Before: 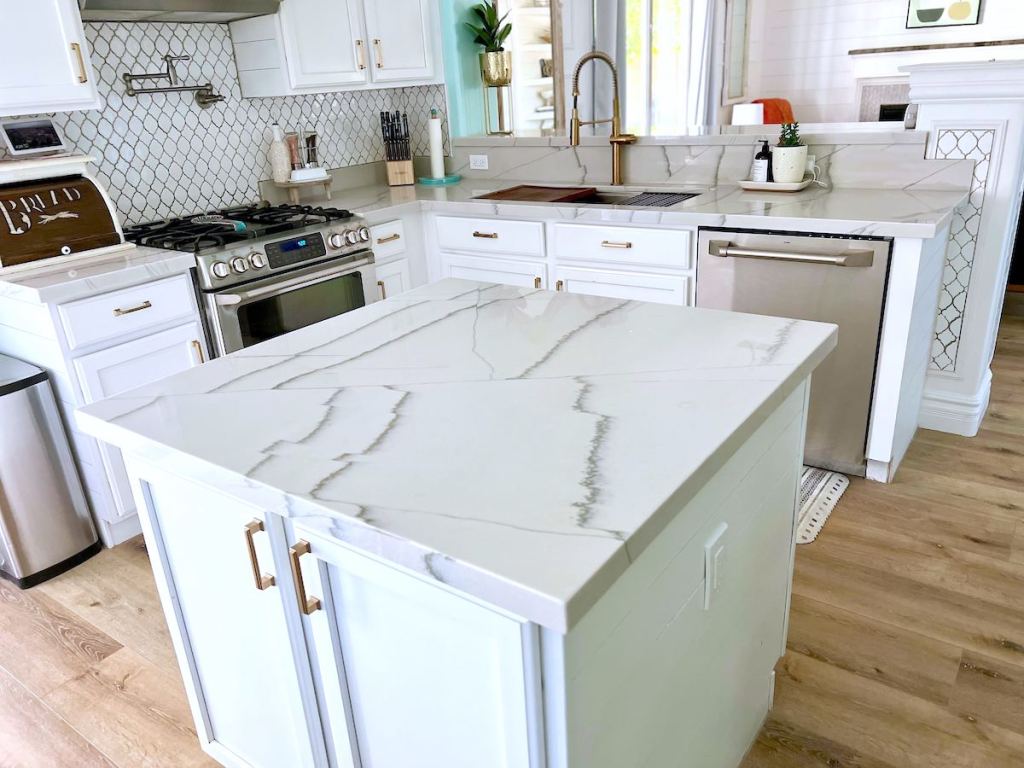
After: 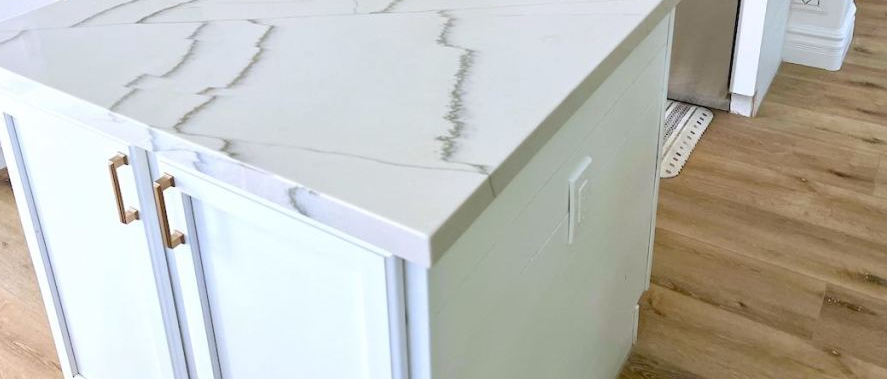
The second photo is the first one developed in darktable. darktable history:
crop and rotate: left 13.284%, top 47.757%, bottom 2.786%
